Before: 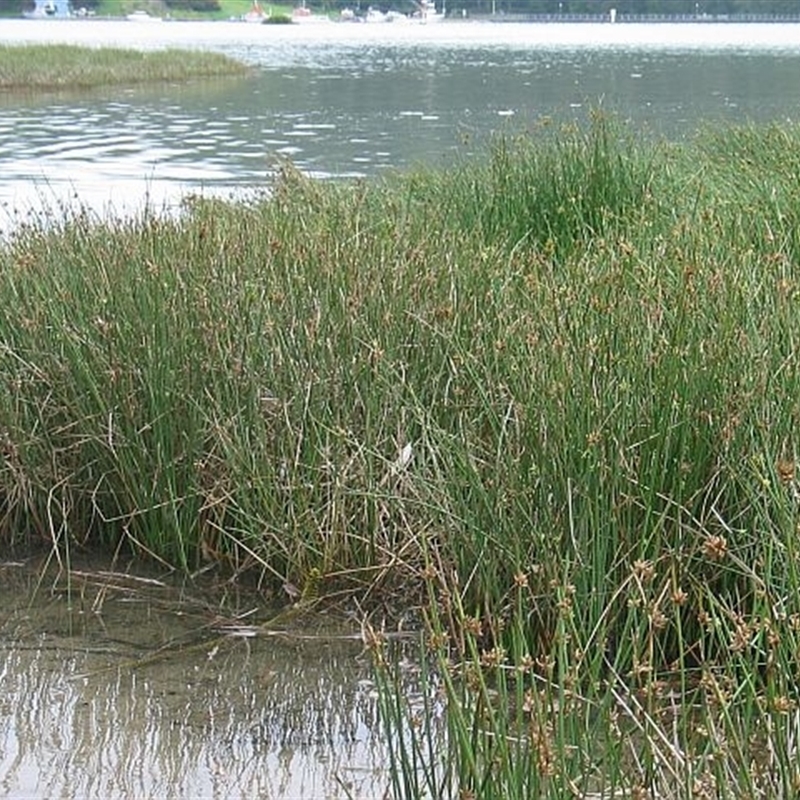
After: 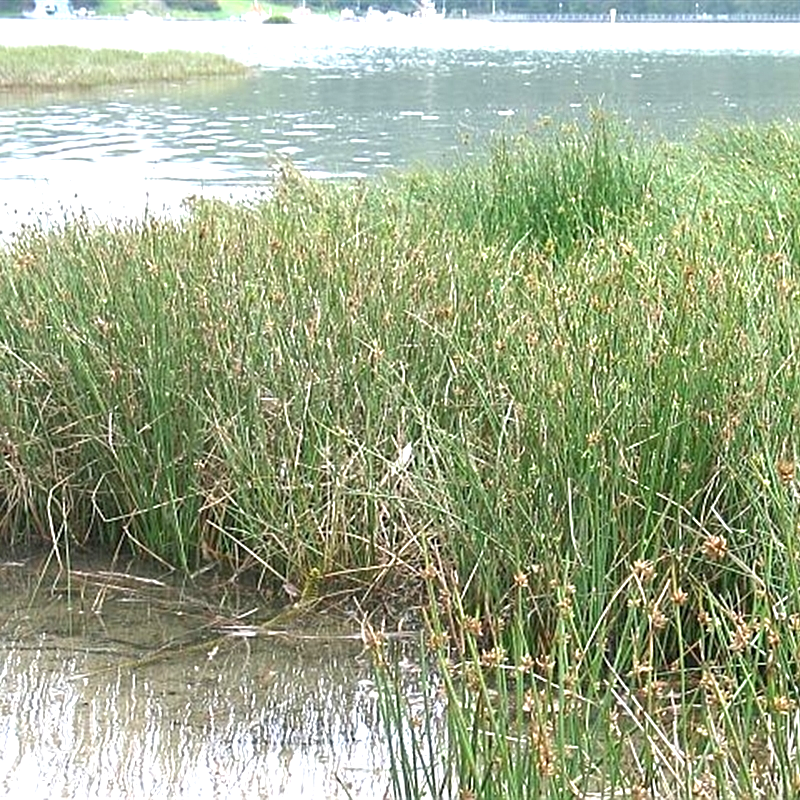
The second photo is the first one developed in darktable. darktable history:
sharpen: amount 0.207
exposure: black level correction 0.001, exposure 0.962 EV, compensate highlight preservation false
